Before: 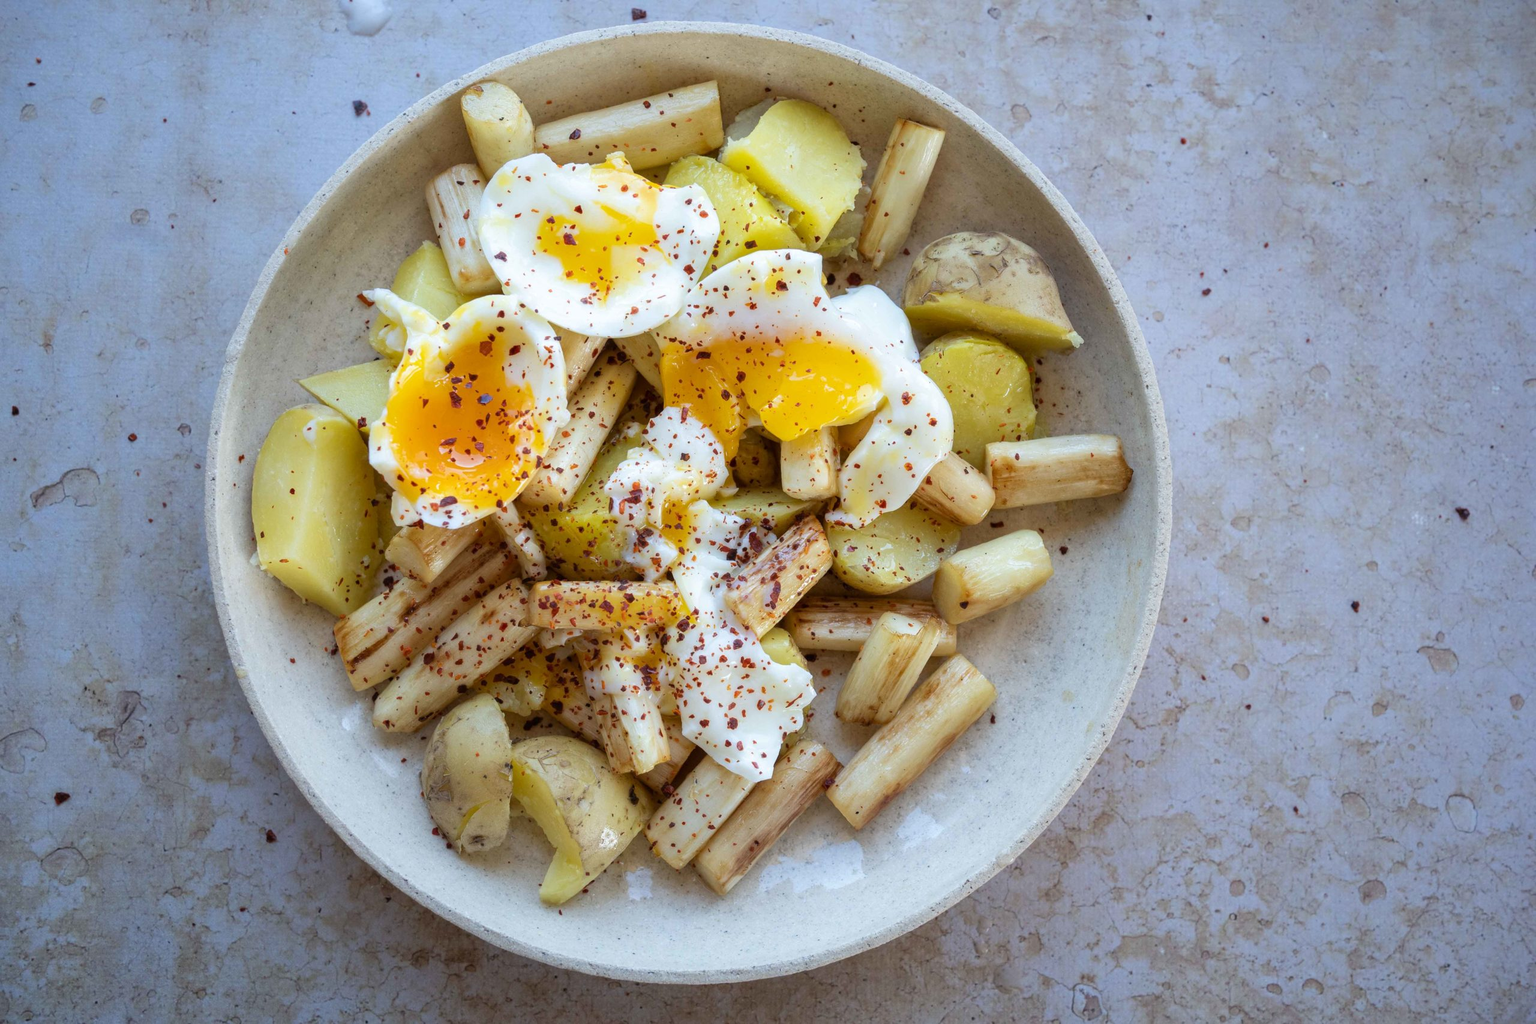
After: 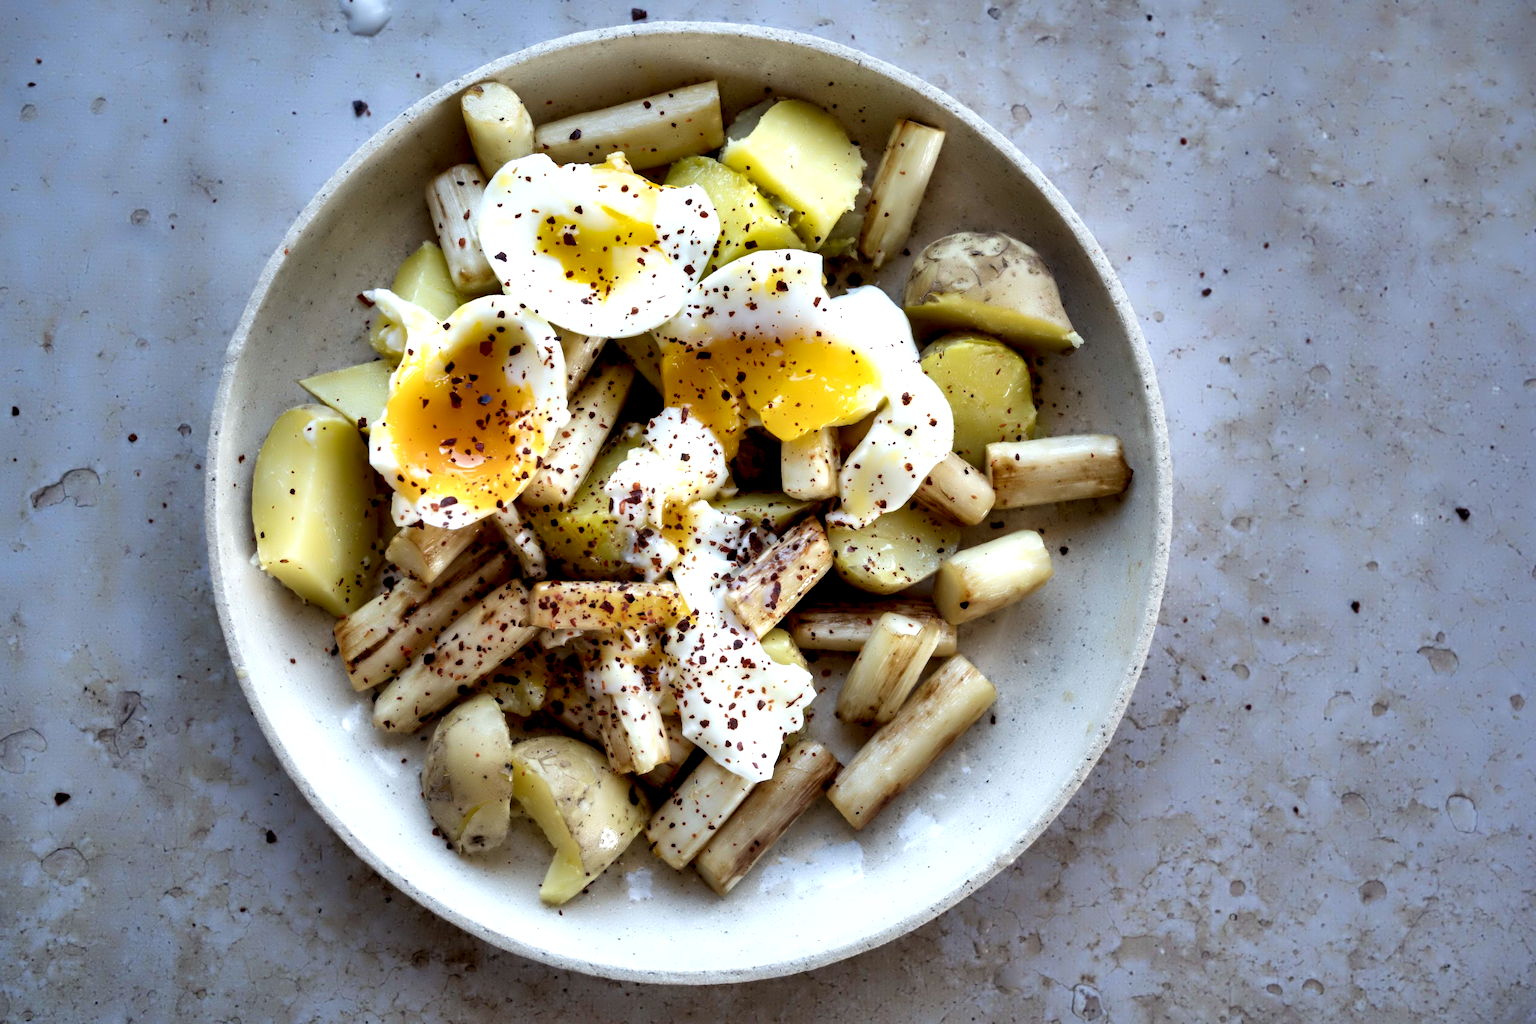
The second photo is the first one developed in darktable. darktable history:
contrast equalizer: y [[0.783, 0.666, 0.575, 0.77, 0.556, 0.501], [0.5 ×6], [0.5 ×6], [0, 0.02, 0.272, 0.399, 0.062, 0], [0 ×6]]
shadows and highlights: shadows 75, highlights -60.85, soften with gaussian
haze removal: strength -0.1, adaptive false
